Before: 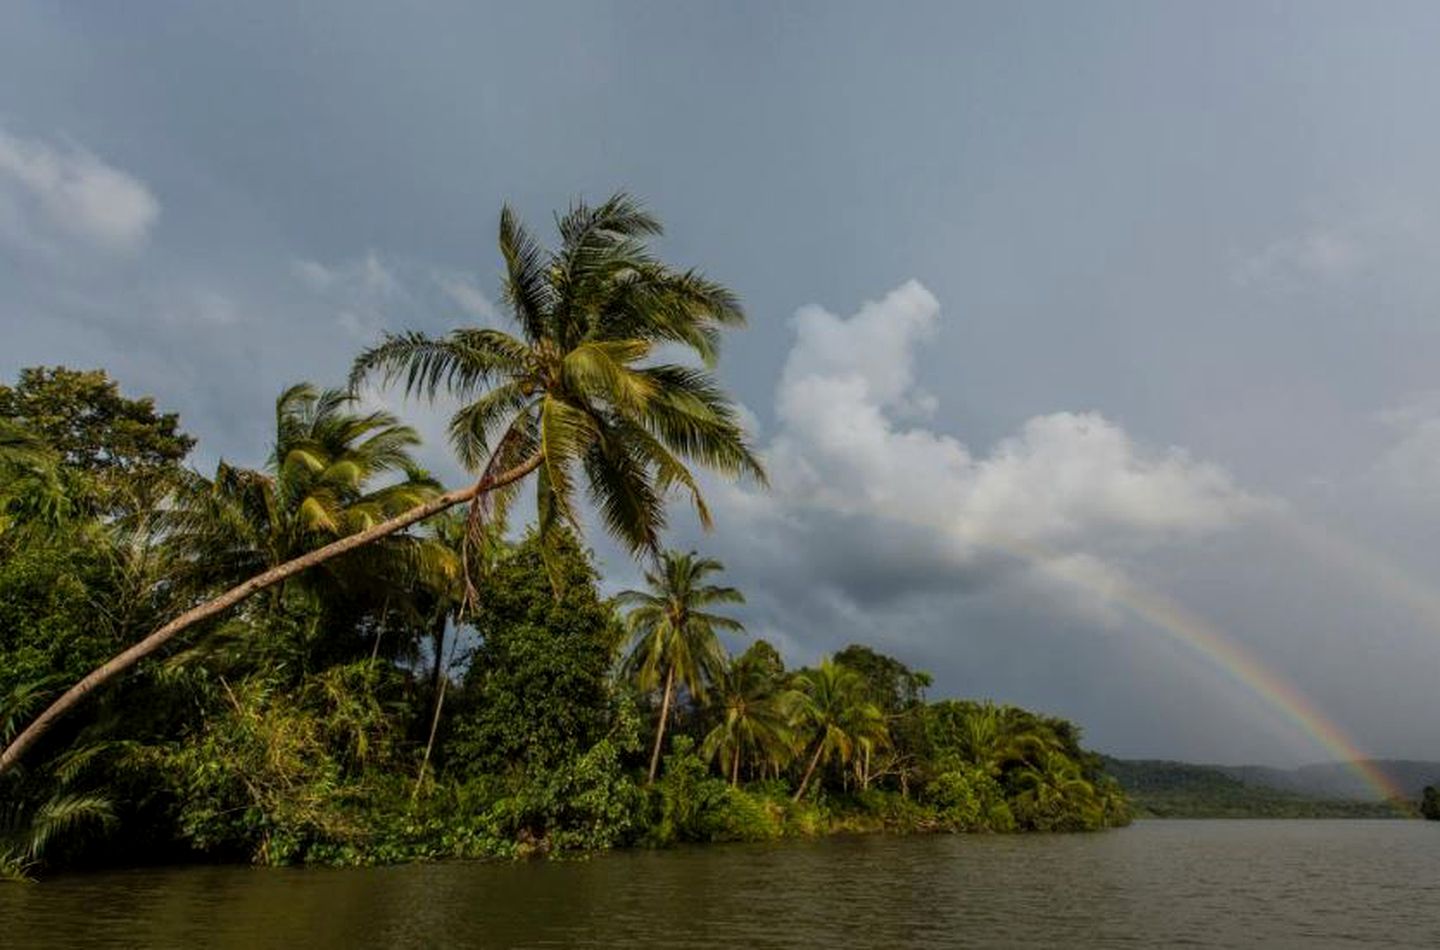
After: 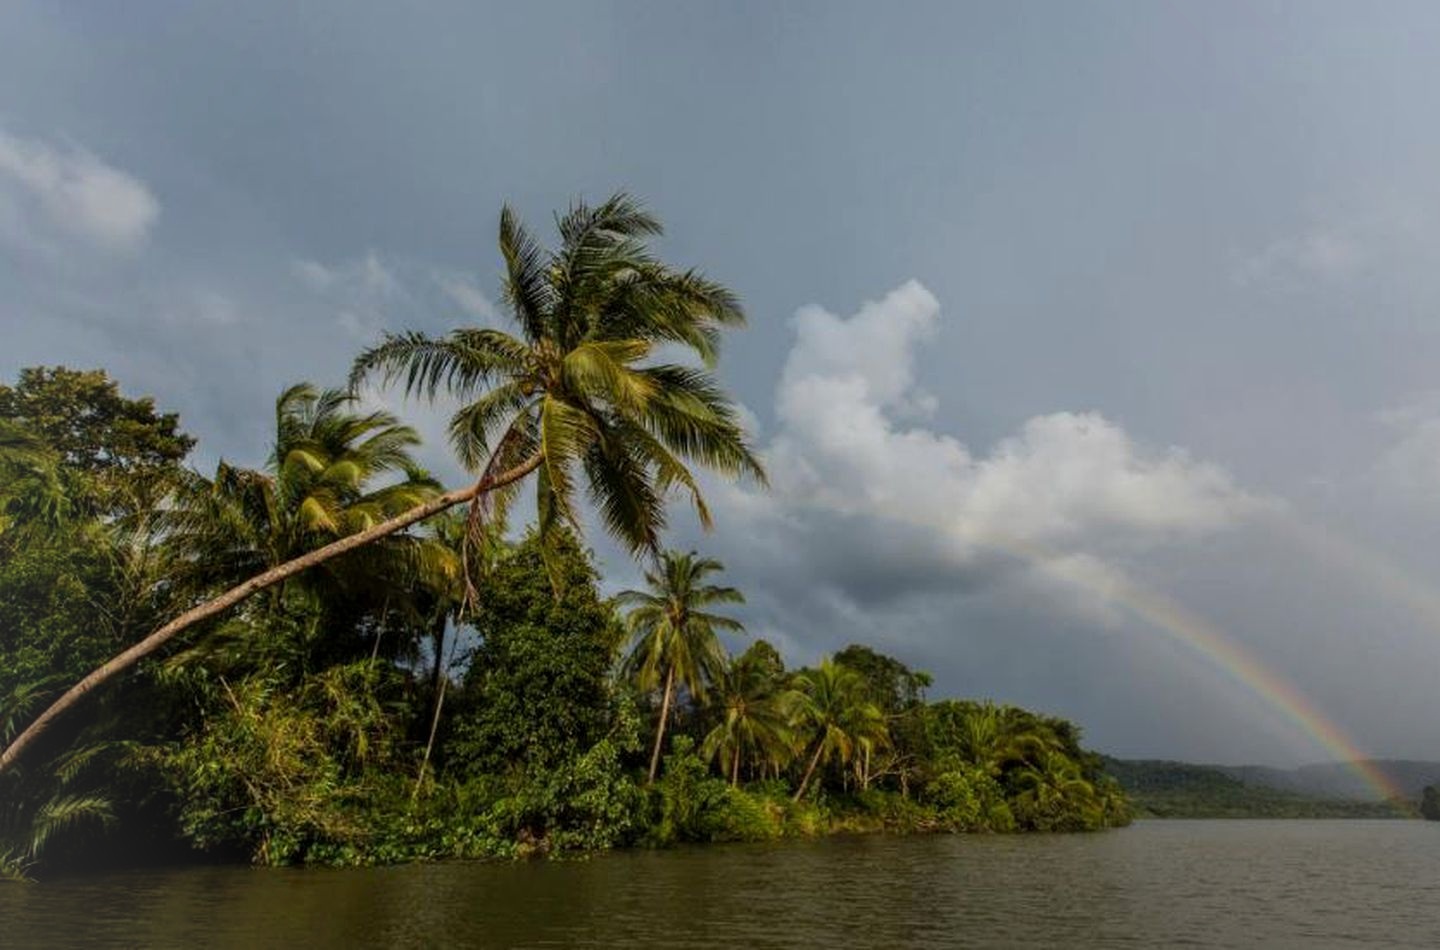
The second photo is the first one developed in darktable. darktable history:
vignetting: brightness 0.033, saturation 0.002
